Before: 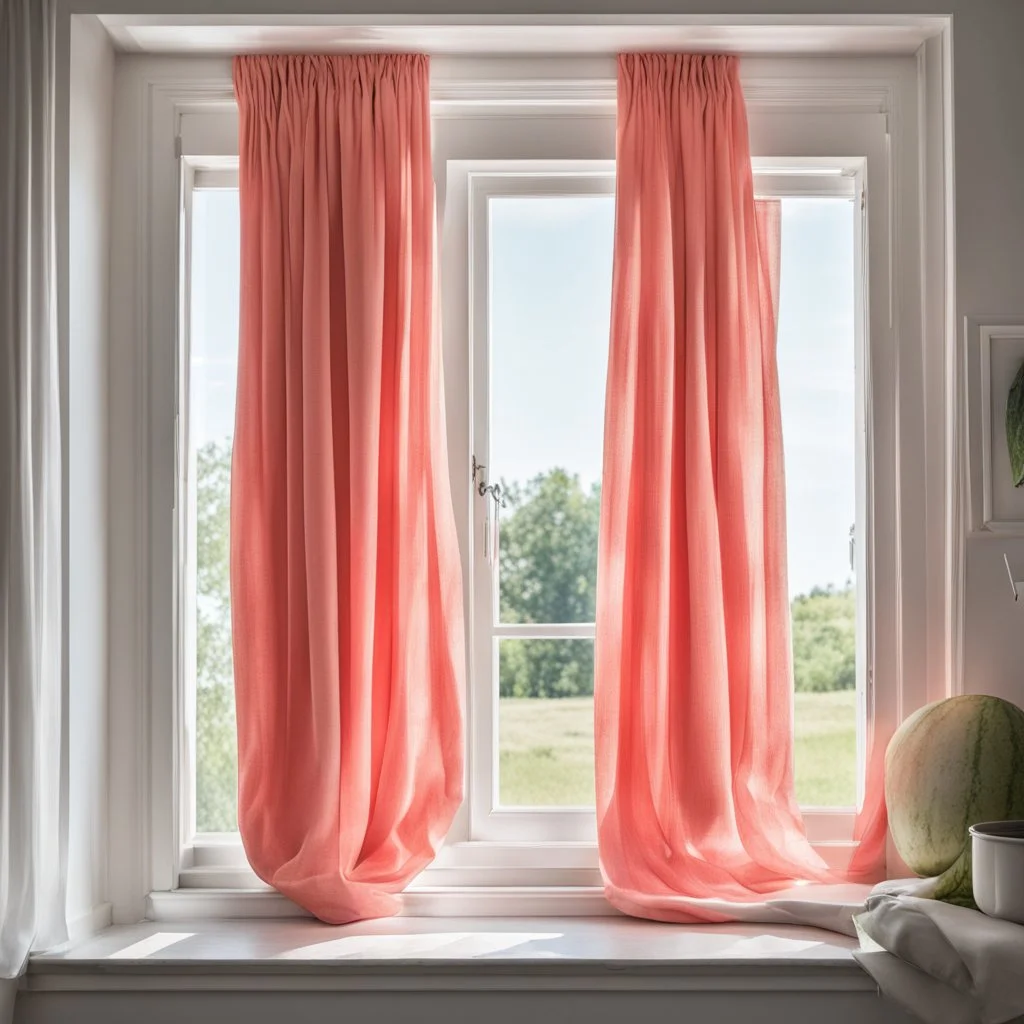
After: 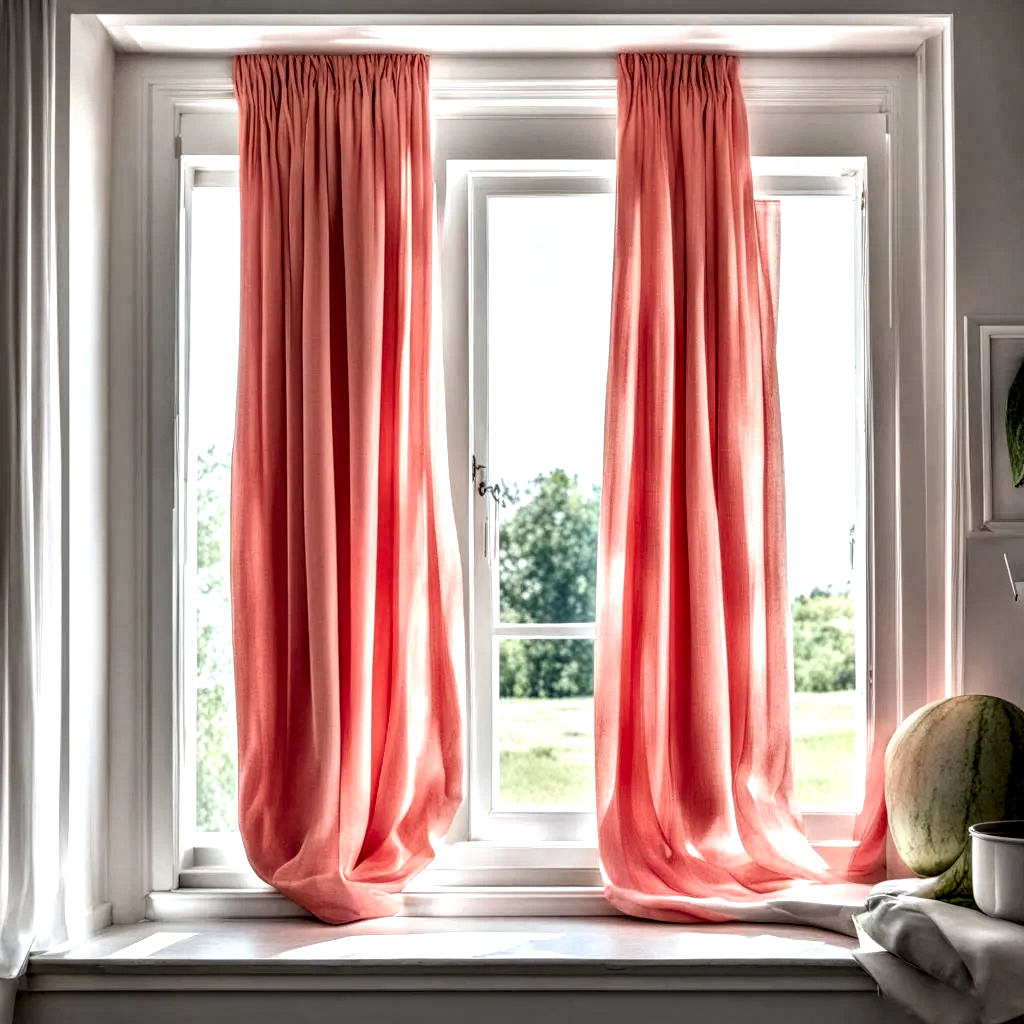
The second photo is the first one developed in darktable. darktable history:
contrast equalizer: y [[0.6 ×6], [0.55 ×6], [0 ×6], [0 ×6], [0 ×6]]
local contrast: detail 160%
